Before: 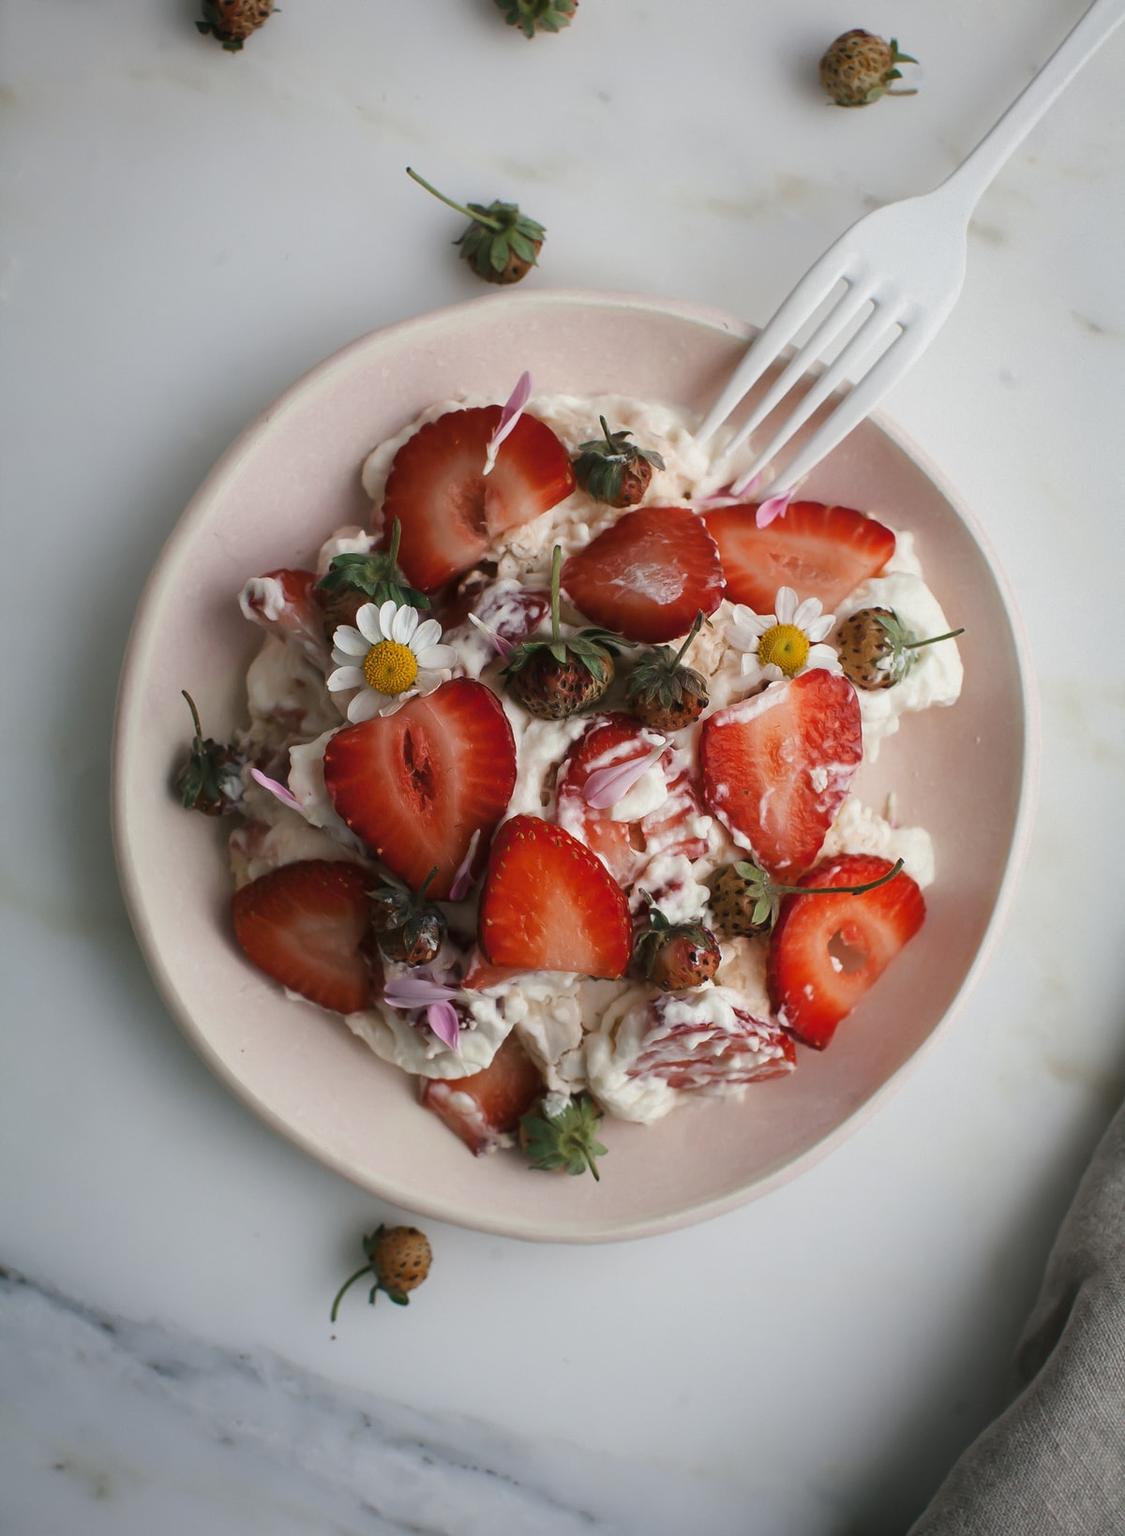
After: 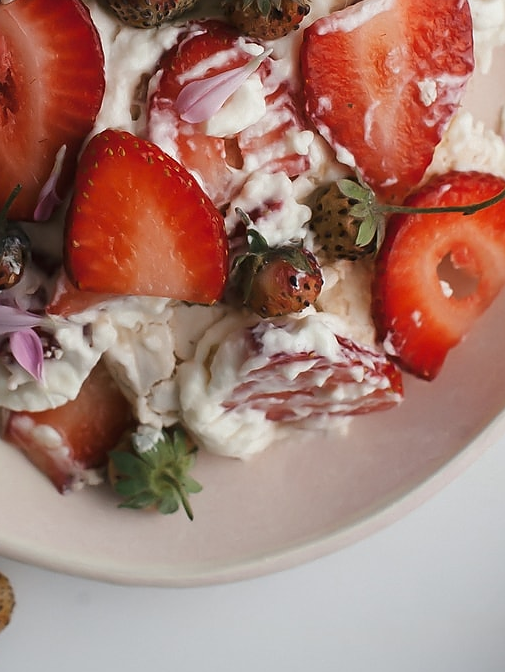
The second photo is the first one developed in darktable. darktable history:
sharpen: radius 0.969, amount 0.604
crop: left 37.221%, top 45.169%, right 20.63%, bottom 13.777%
